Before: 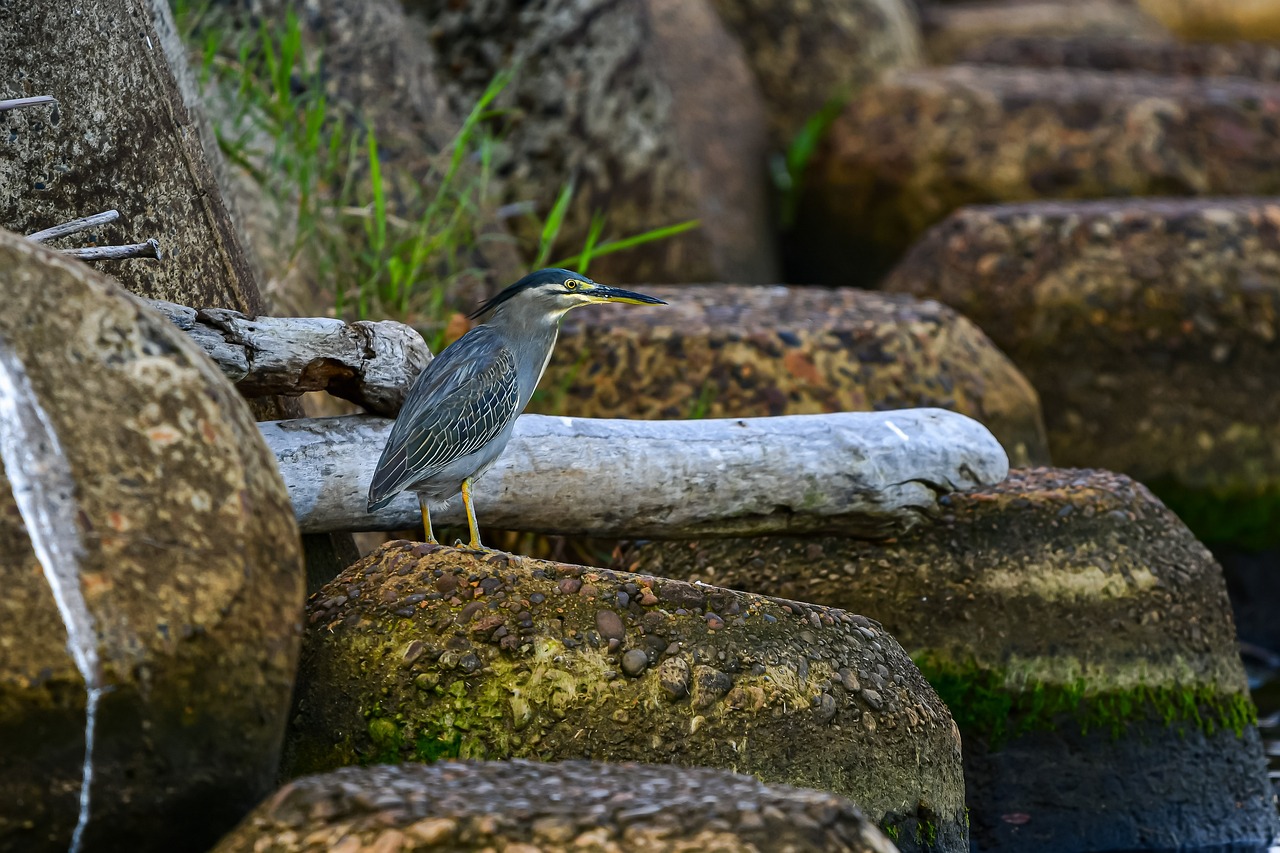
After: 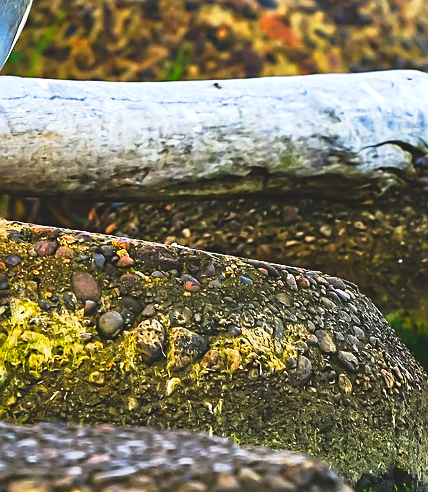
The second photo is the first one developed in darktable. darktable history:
sharpen: on, module defaults
crop: left 40.965%, top 39.626%, right 25.581%, bottom 2.657%
exposure: black level correction -0.031, compensate highlight preservation false
tone curve: curves: ch0 [(0.016, 0.011) (0.084, 0.026) (0.469, 0.508) (0.721, 0.862) (1, 1)], preserve colors none
tone equalizer: -8 EV -0.42 EV, -7 EV -0.424 EV, -6 EV -0.323 EV, -5 EV -0.203 EV, -3 EV 0.209 EV, -2 EV 0.357 EV, -1 EV 0.381 EV, +0 EV 0.393 EV
contrast brightness saturation: brightness -0.026, saturation 0.366
